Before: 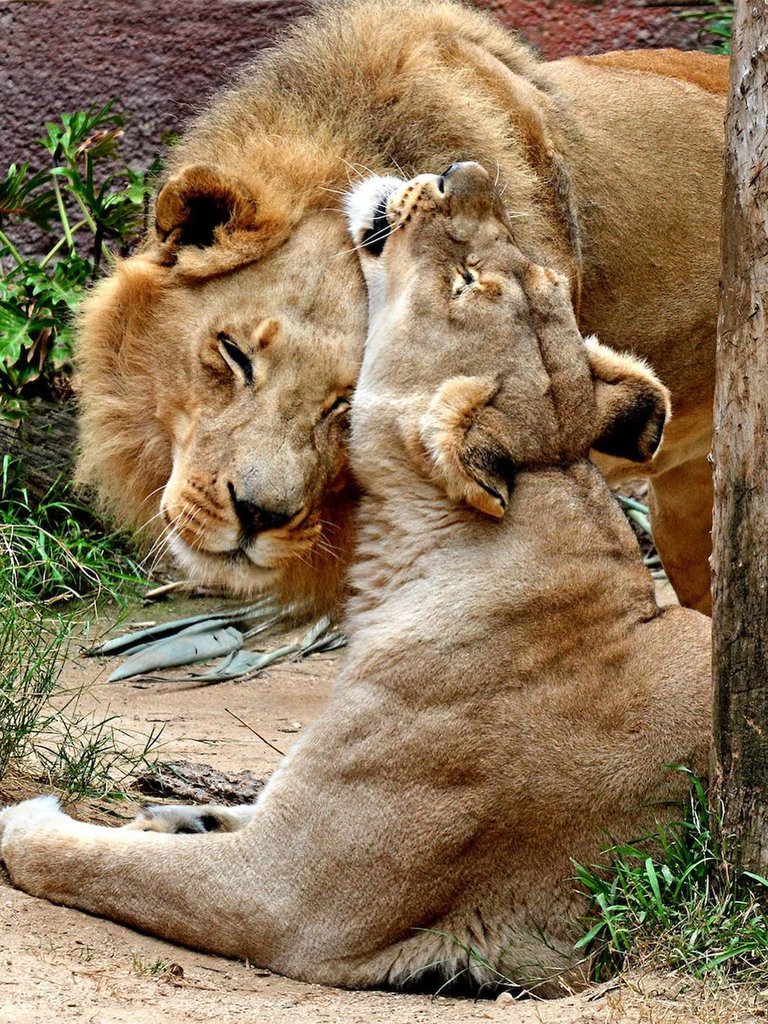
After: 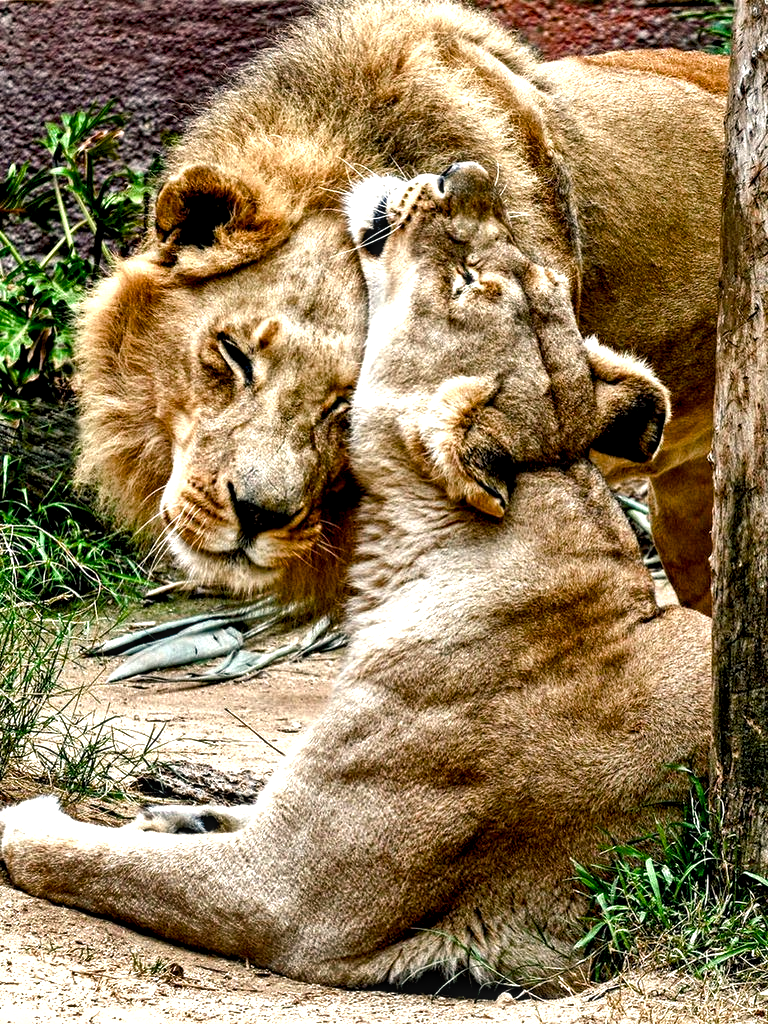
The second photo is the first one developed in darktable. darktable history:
local contrast: detail 150%
shadows and highlights: shadows 32.83, highlights -47.7, soften with gaussian
color balance rgb: shadows lift › chroma 2.79%, shadows lift › hue 190.66°, power › hue 171.85°, highlights gain › chroma 2.16%, highlights gain › hue 75.26°, global offset › luminance -0.51%, perceptual saturation grading › highlights -33.8%, perceptual saturation grading › mid-tones 14.98%, perceptual saturation grading › shadows 48.43%, perceptual brilliance grading › highlights 15.68%, perceptual brilliance grading › mid-tones 6.62%, perceptual brilliance grading › shadows -14.98%, global vibrance 11.32%, contrast 5.05%
